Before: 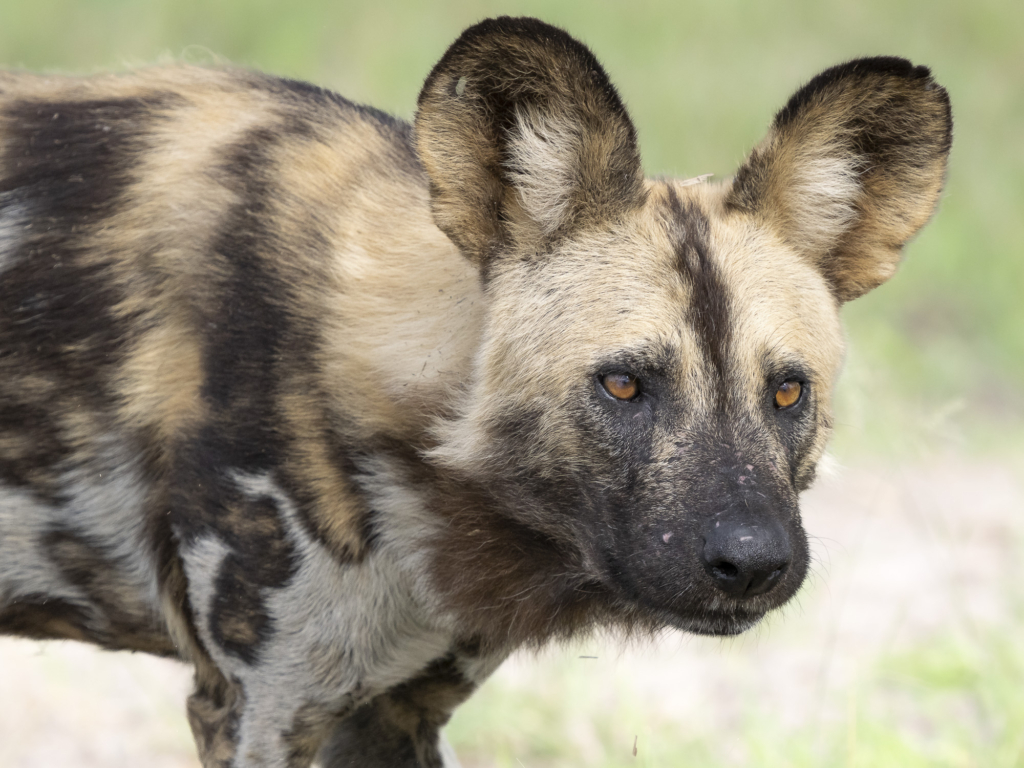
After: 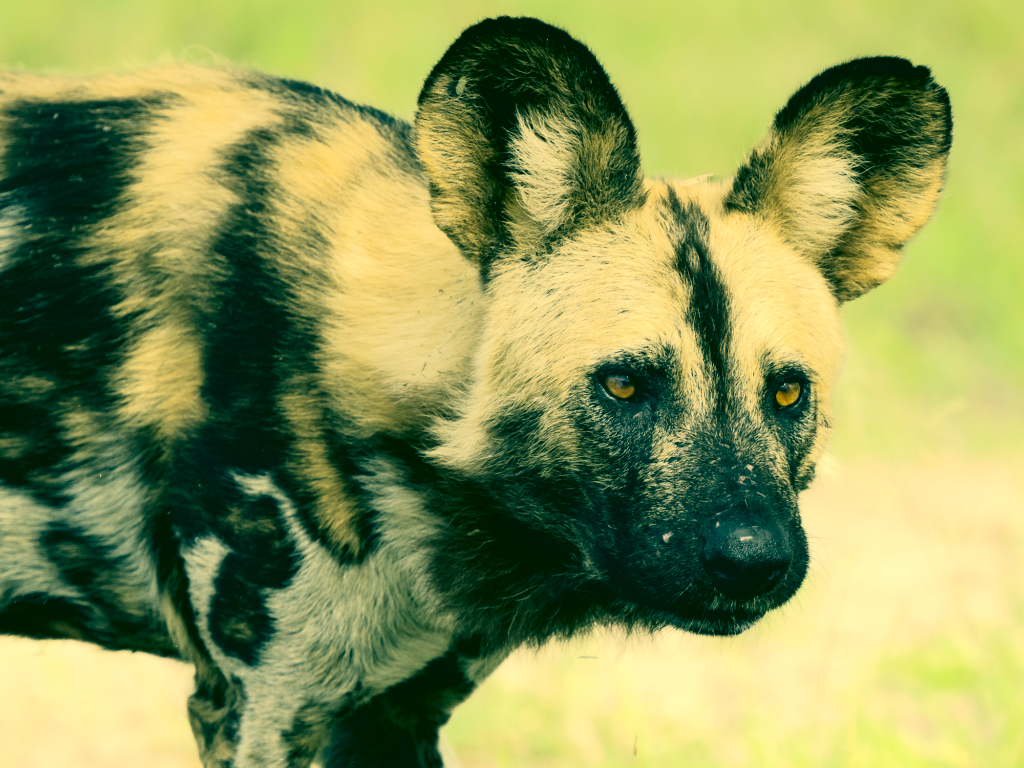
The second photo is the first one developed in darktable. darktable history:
tone curve: curves: ch0 [(0, 0) (0.003, 0.001) (0.011, 0.001) (0.025, 0.001) (0.044, 0.001) (0.069, 0.003) (0.1, 0.007) (0.136, 0.013) (0.177, 0.032) (0.224, 0.083) (0.277, 0.157) (0.335, 0.237) (0.399, 0.334) (0.468, 0.446) (0.543, 0.562) (0.623, 0.683) (0.709, 0.801) (0.801, 0.869) (0.898, 0.918) (1, 1)], color space Lab, independent channels, preserve colors none
color correction: highlights a* 1.75, highlights b* 34.51, shadows a* -37.08, shadows b* -5.94
